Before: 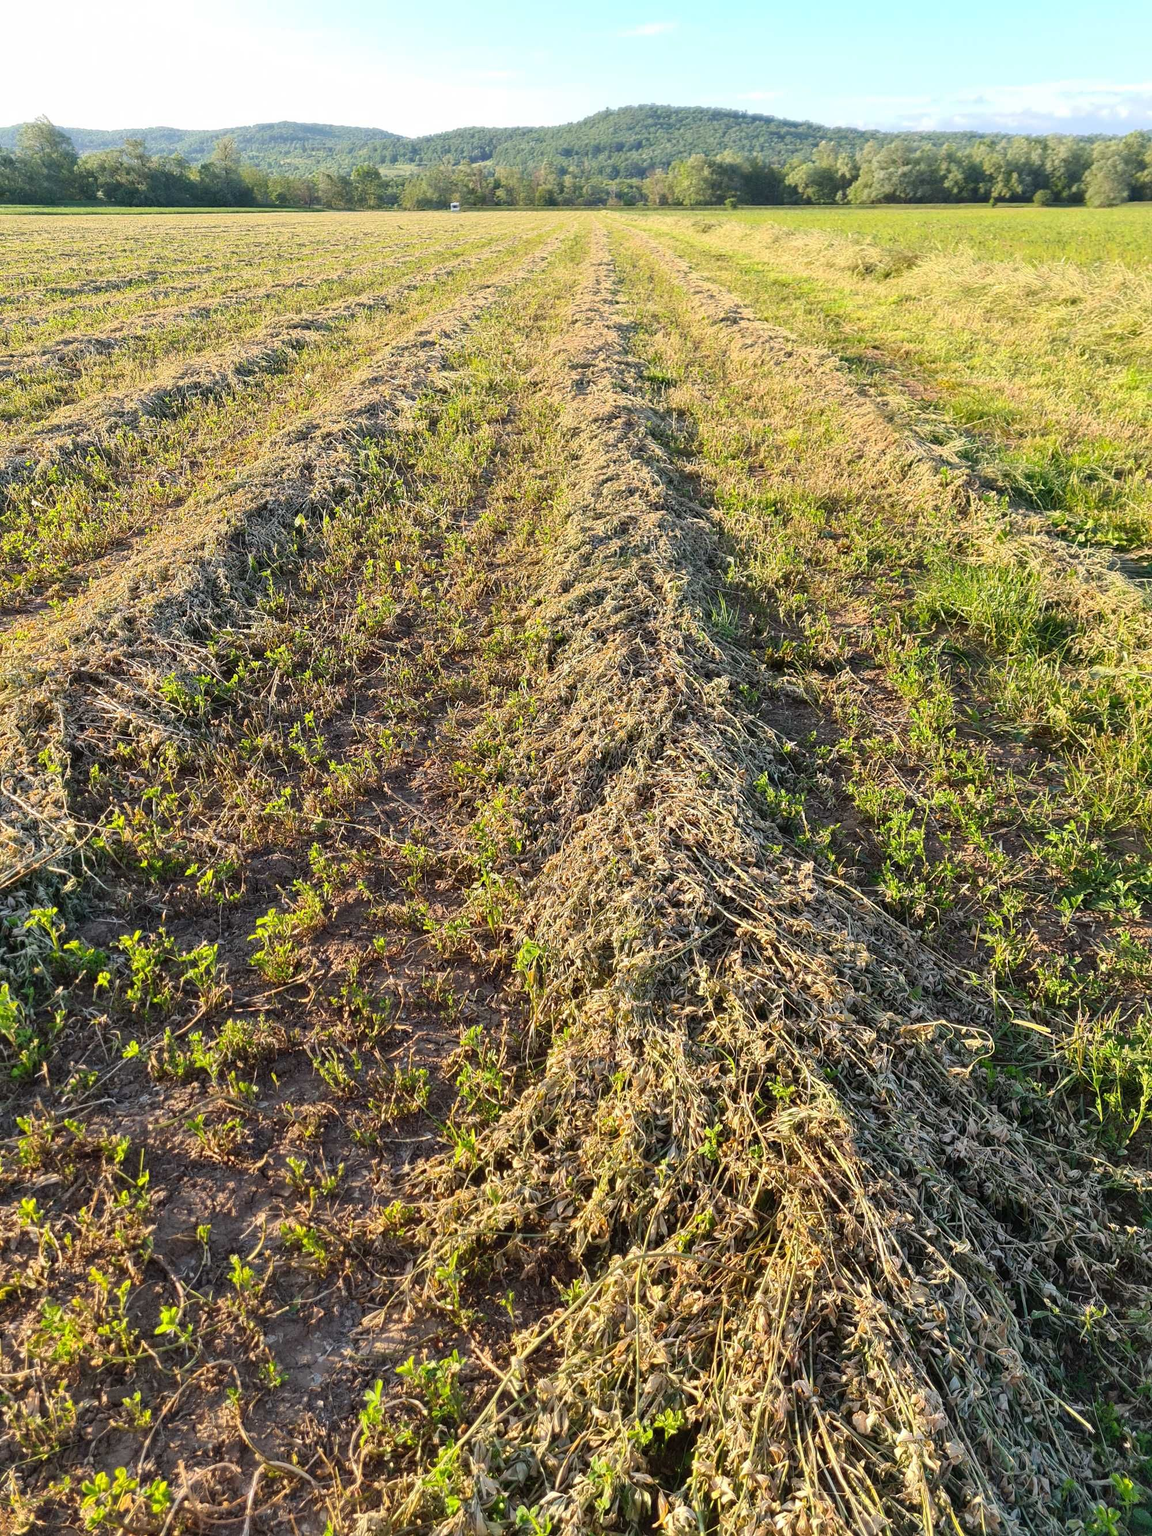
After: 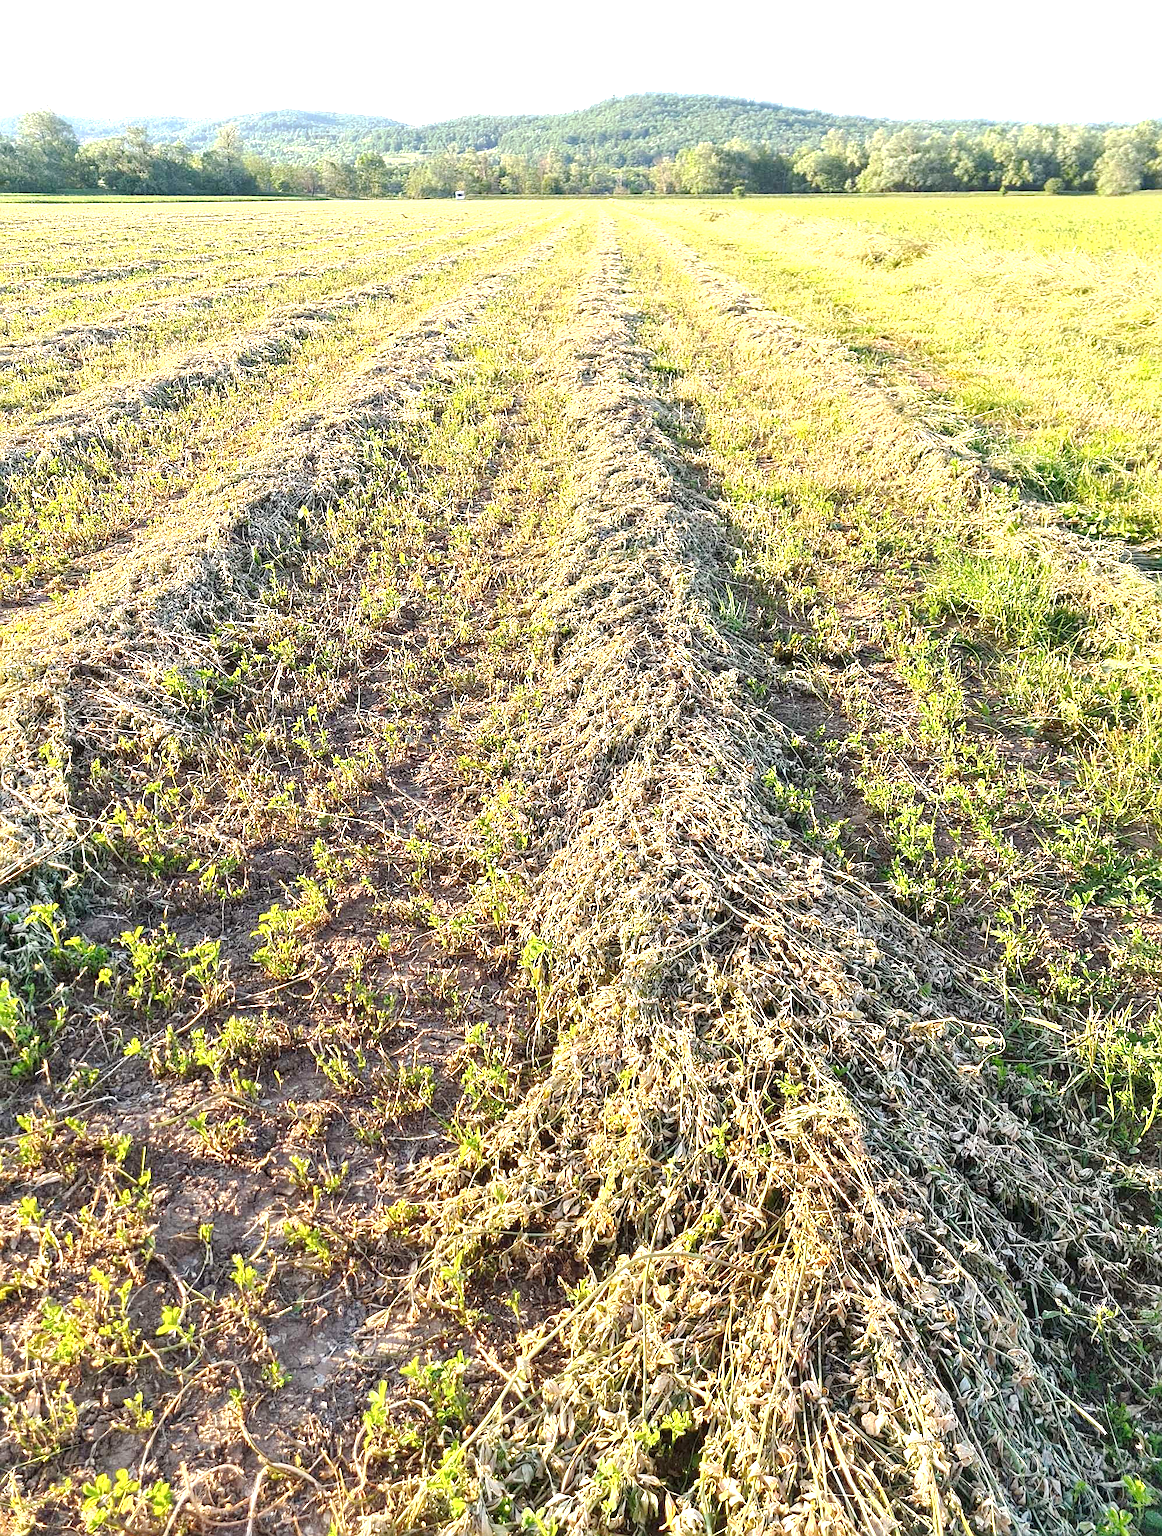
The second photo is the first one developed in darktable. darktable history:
sharpen: on, module defaults
crop: top 0.909%, right 0.071%
exposure: exposure 1 EV, compensate exposure bias true, compensate highlight preservation false
local contrast: highlights 104%, shadows 99%, detail 119%, midtone range 0.2
base curve: curves: ch0 [(0, 0) (0.262, 0.32) (0.722, 0.705) (1, 1)], preserve colors none
